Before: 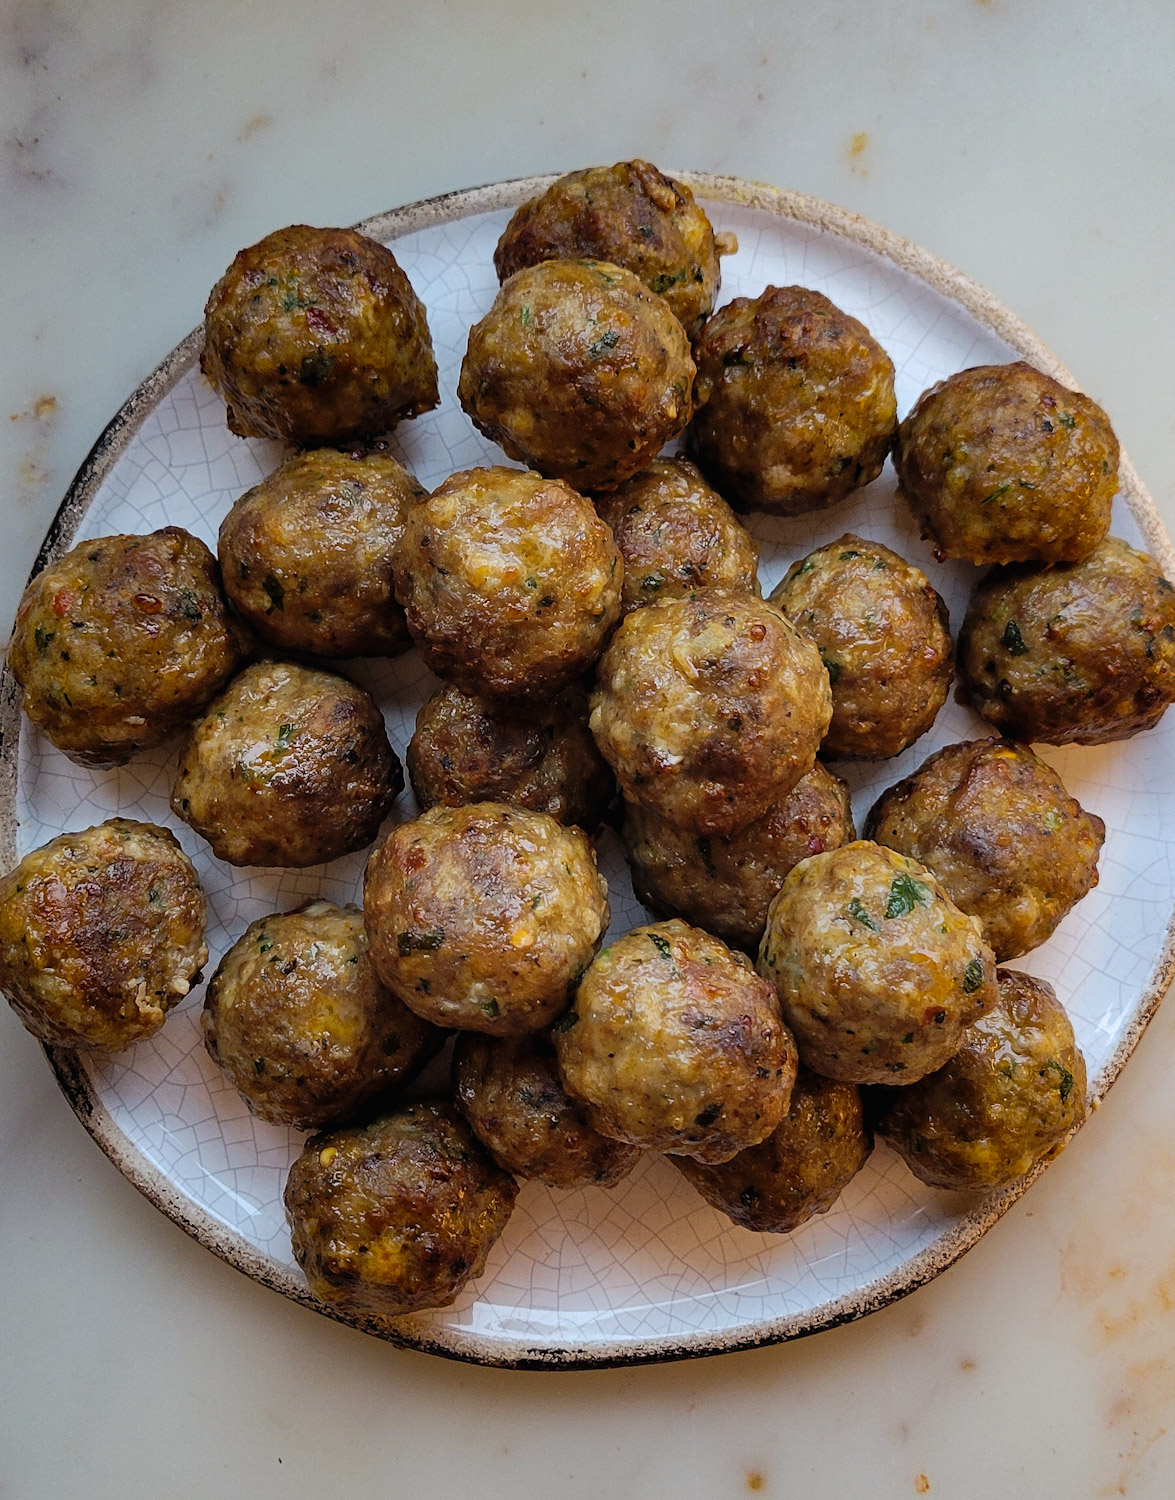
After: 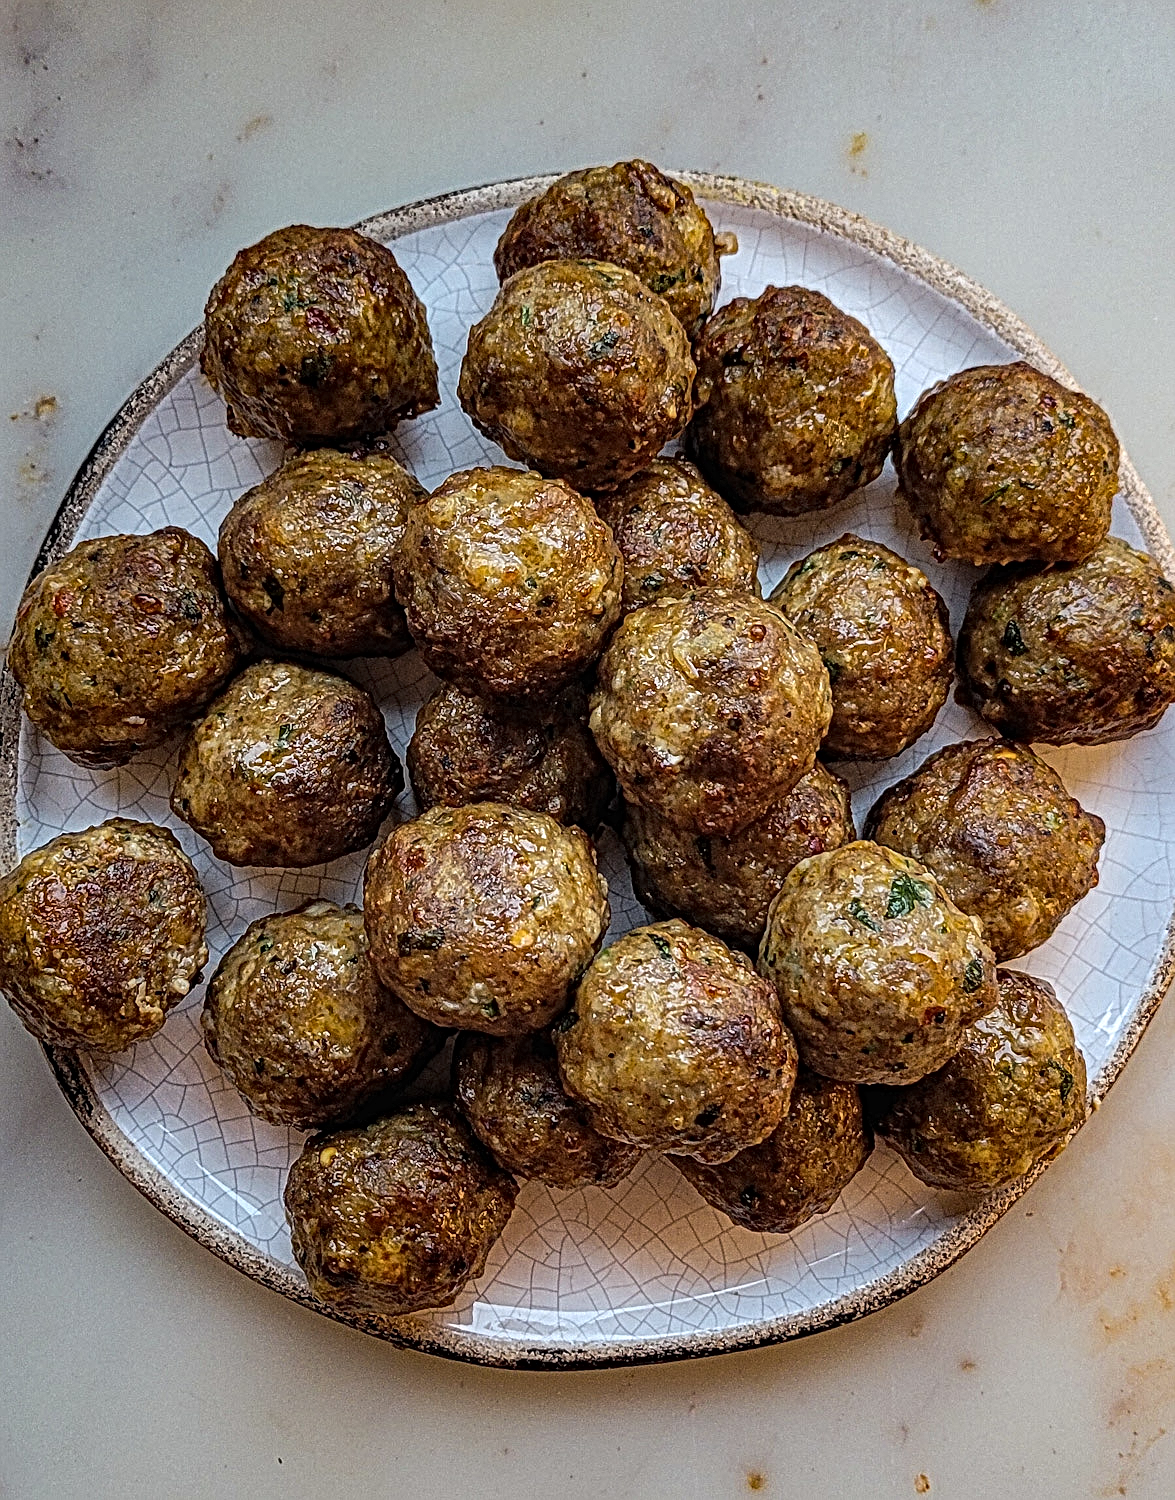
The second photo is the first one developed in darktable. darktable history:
local contrast: mode bilateral grid, contrast 20, coarseness 3, detail 300%, midtone range 0.2
color correction: saturation 0.98
